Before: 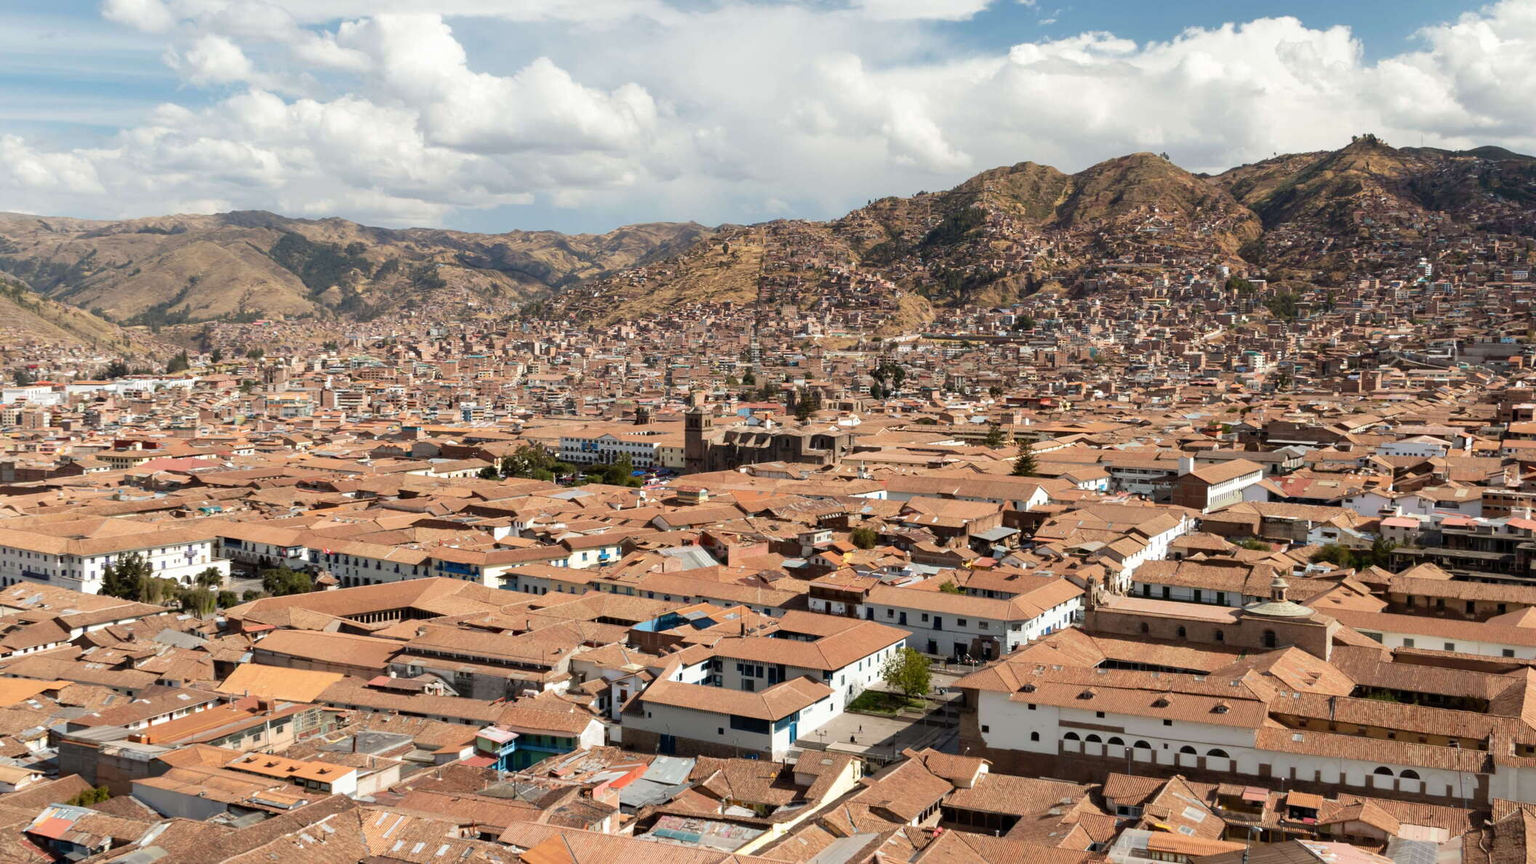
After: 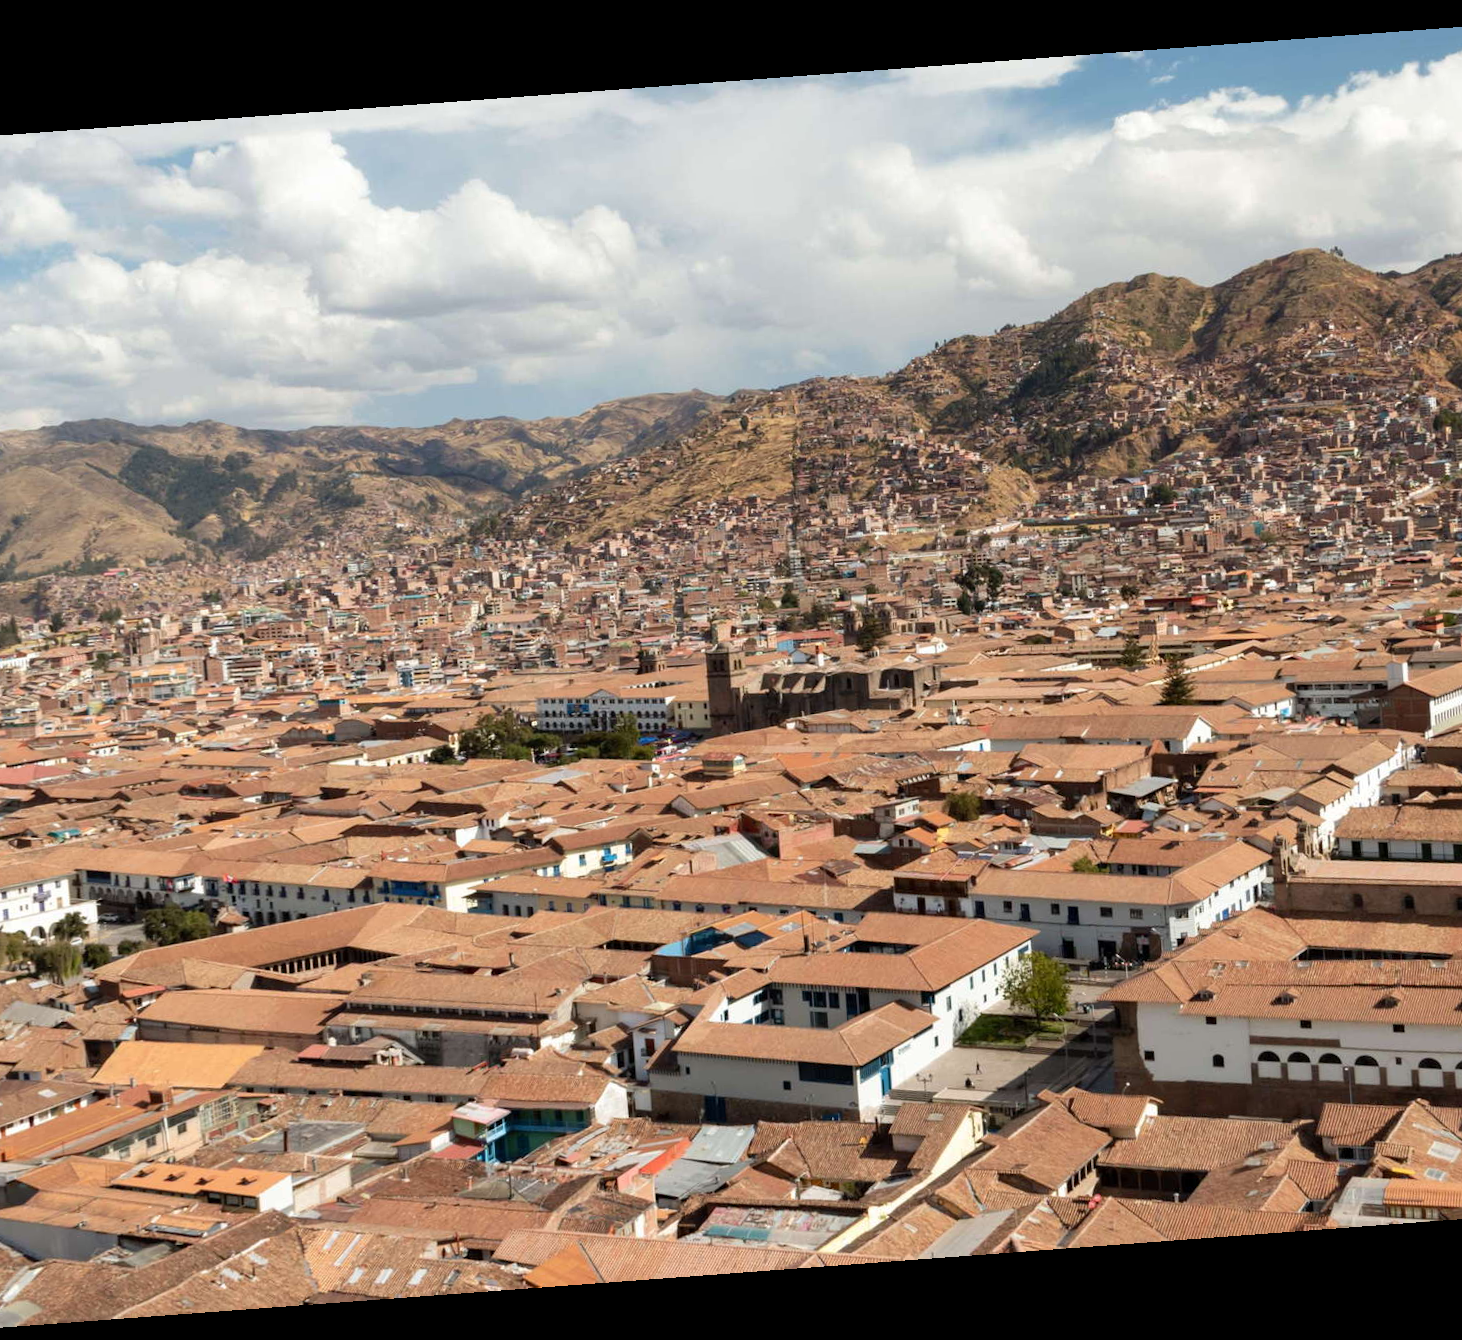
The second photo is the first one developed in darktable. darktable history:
crop and rotate: left 12.648%, right 20.685%
rotate and perspective: rotation -4.25°, automatic cropping off
